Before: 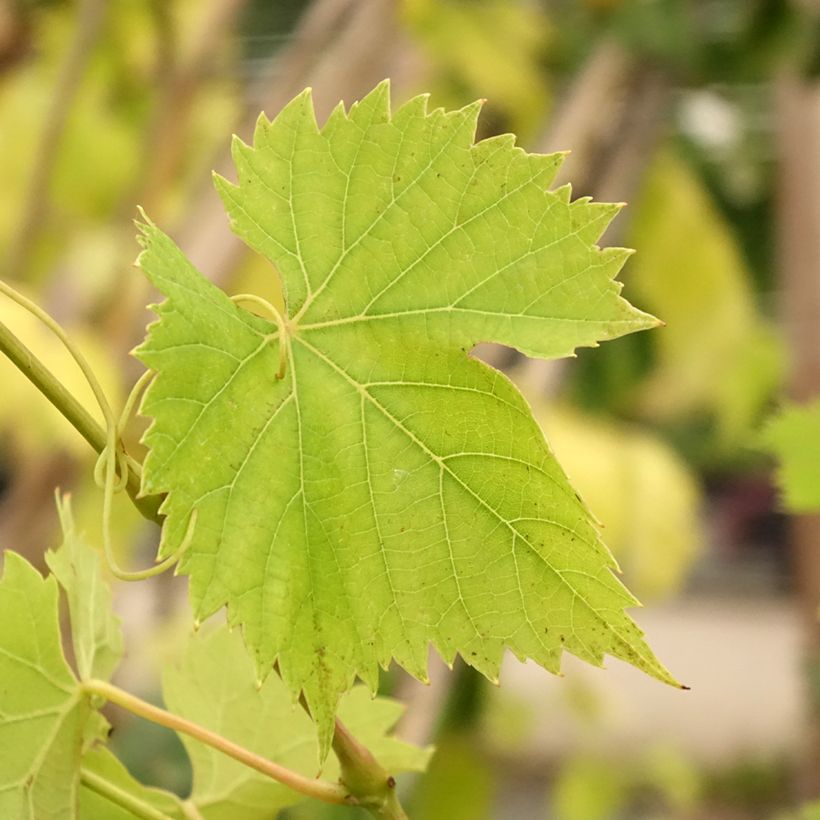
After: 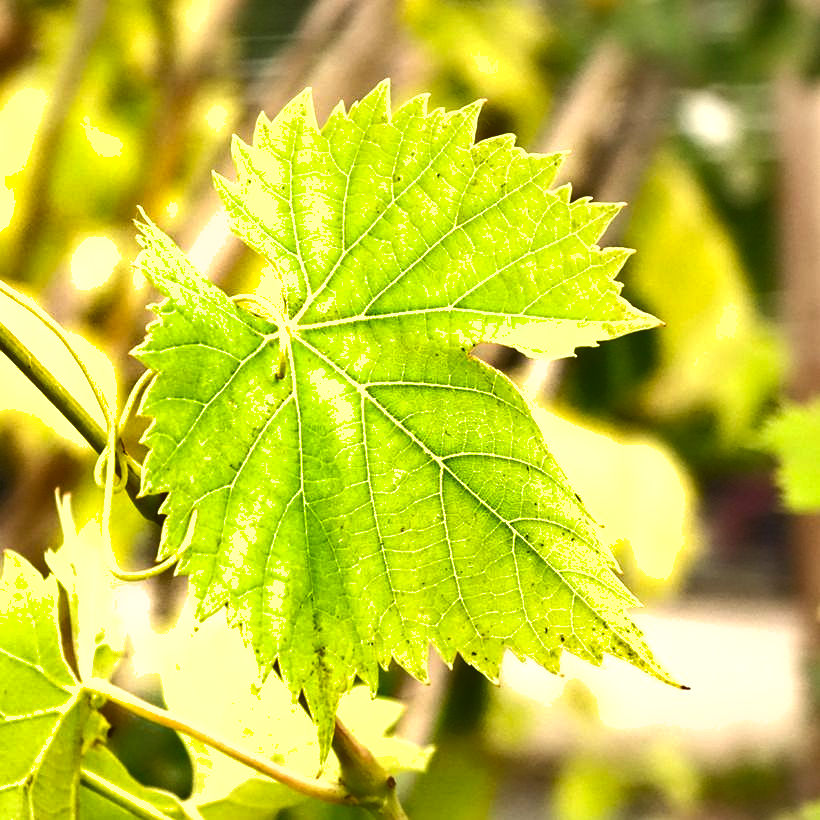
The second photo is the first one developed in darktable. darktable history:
exposure: black level correction 0, exposure 0.887 EV, compensate exposure bias true, compensate highlight preservation false
shadows and highlights: shadows 75.08, highlights -61.02, soften with gaussian
